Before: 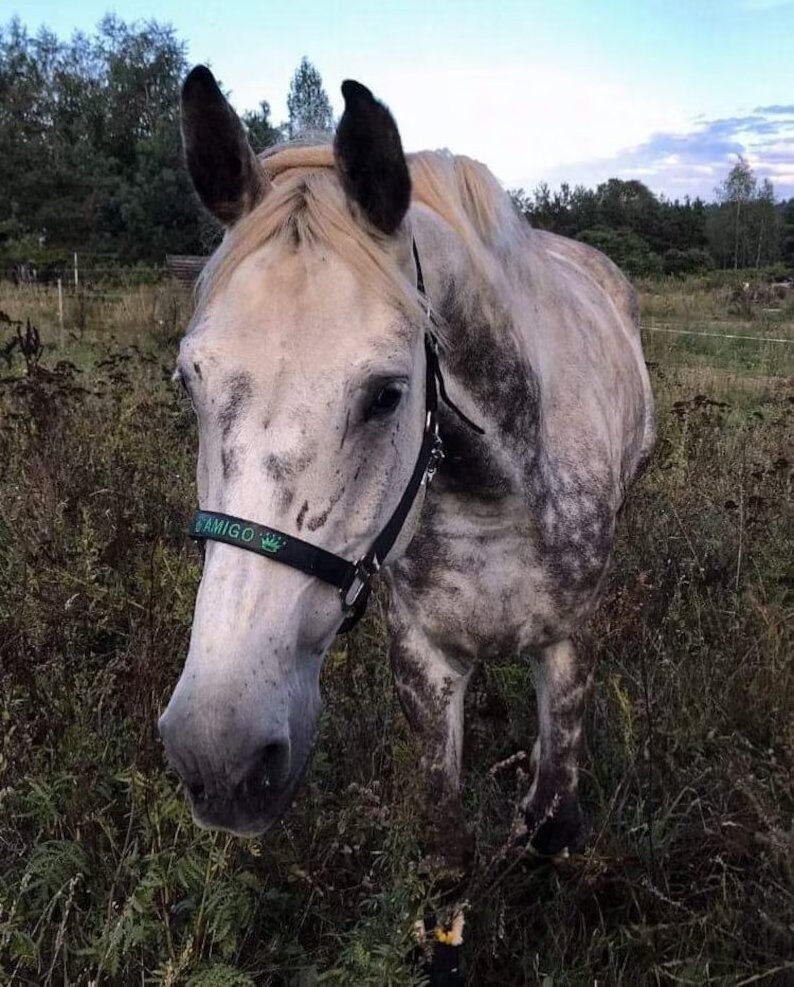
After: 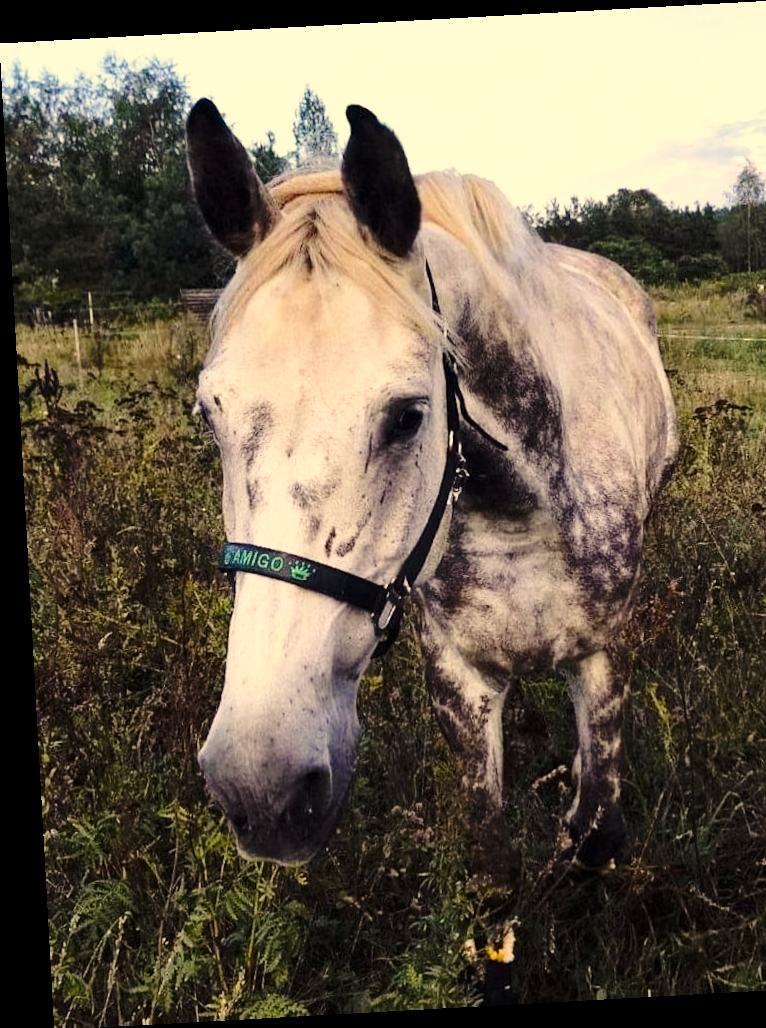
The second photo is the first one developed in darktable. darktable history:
color correction: highlights a* 2.72, highlights b* 22.8
crop: right 9.509%, bottom 0.031%
base curve: curves: ch0 [(0, 0) (0.036, 0.037) (0.121, 0.228) (0.46, 0.76) (0.859, 0.983) (1, 1)], preserve colors none
rotate and perspective: rotation -3.18°, automatic cropping off
